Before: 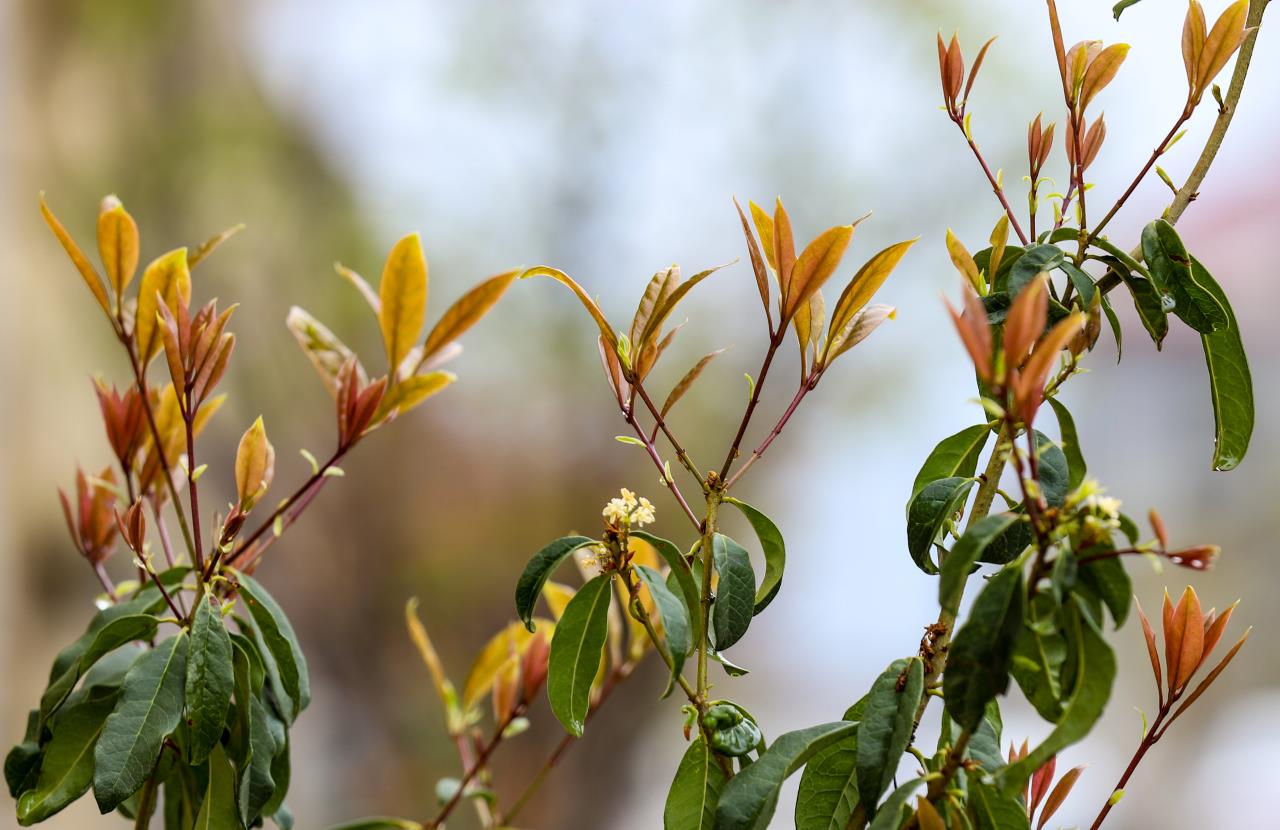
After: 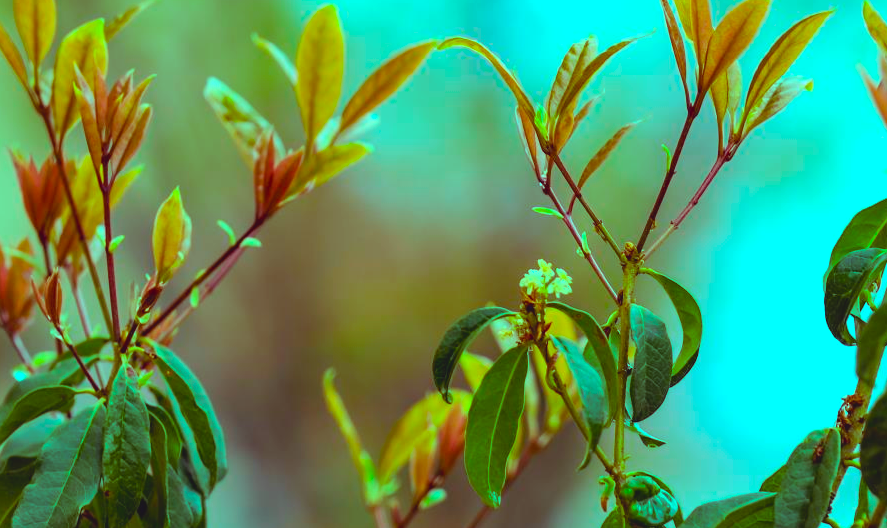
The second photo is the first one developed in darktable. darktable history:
crop: left 6.488%, top 27.668%, right 24.183%, bottom 8.656%
lowpass: radius 0.1, contrast 0.85, saturation 1.1, unbound 0
color balance rgb: shadows lift › luminance 0.49%, shadows lift › chroma 6.83%, shadows lift › hue 300.29°, power › hue 208.98°, highlights gain › luminance 20.24%, highlights gain › chroma 13.17%, highlights gain › hue 173.85°, perceptual saturation grading › global saturation 18.05%
color balance: on, module defaults
